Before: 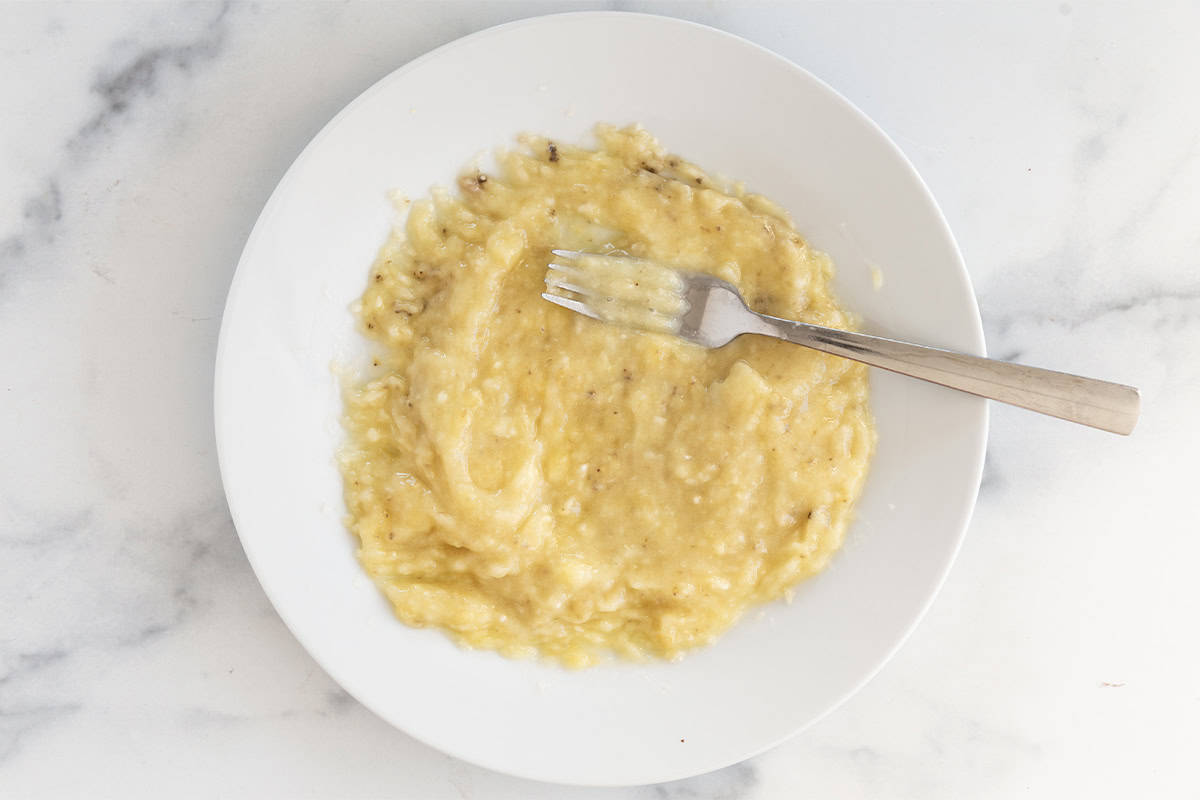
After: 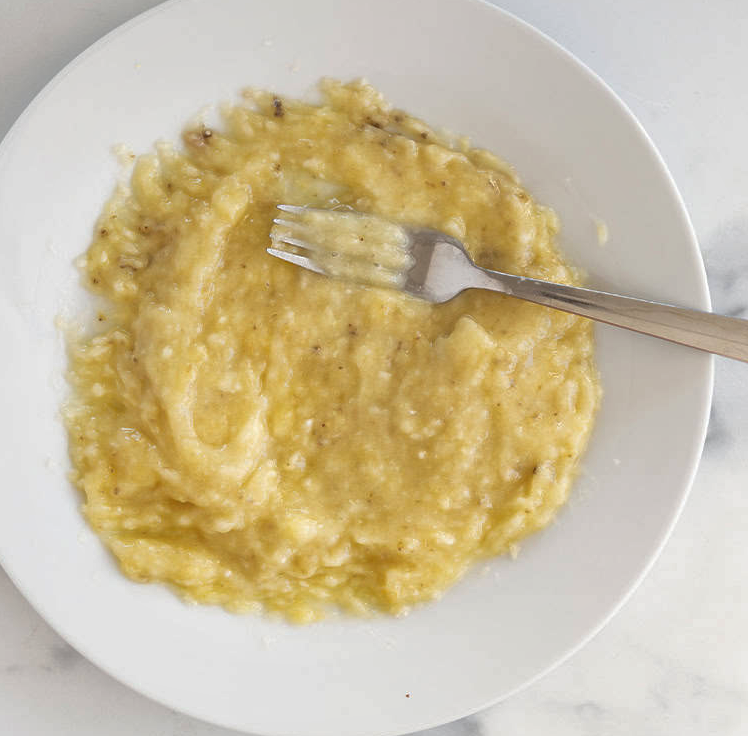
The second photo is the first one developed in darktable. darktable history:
crop and rotate: left 22.918%, top 5.629%, right 14.711%, bottom 2.247%
shadows and highlights: on, module defaults
